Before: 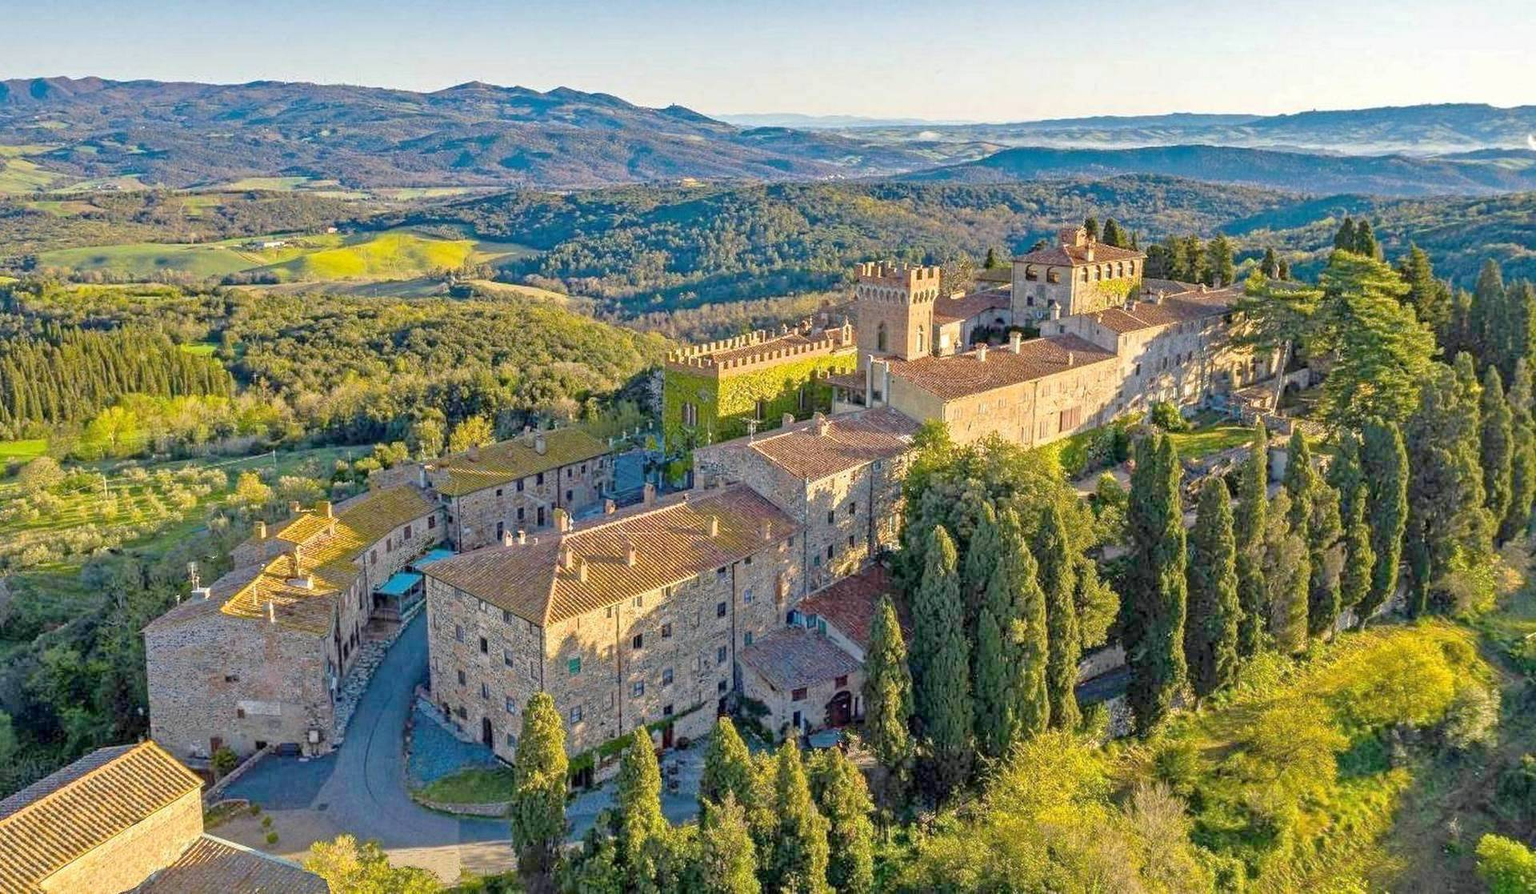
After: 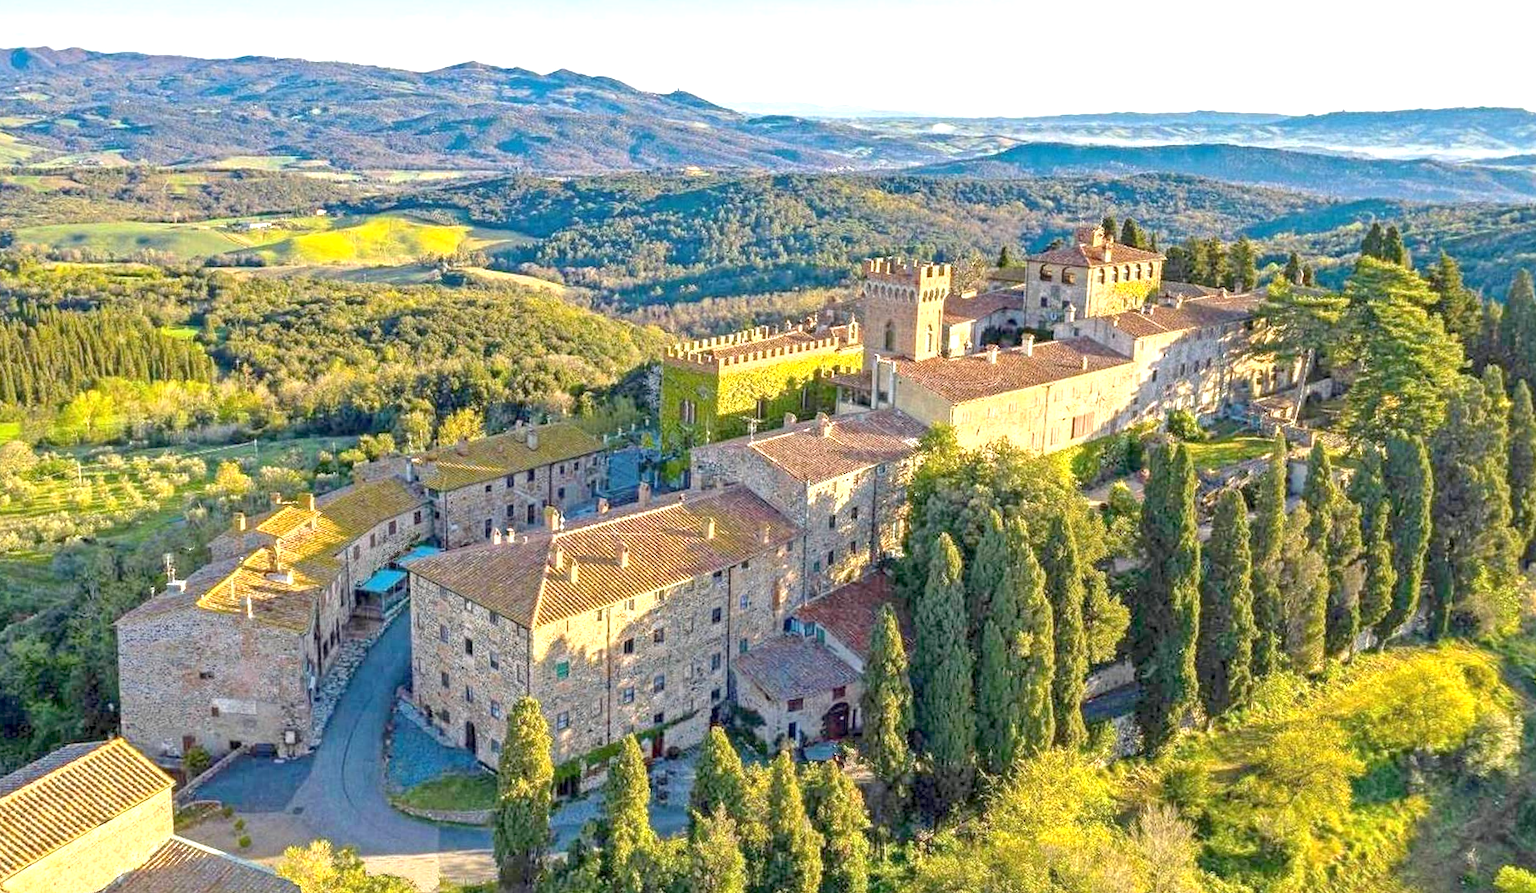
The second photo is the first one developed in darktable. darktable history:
crop and rotate: angle -1.28°
exposure: black level correction 0.001, exposure 0.965 EV, compensate highlight preservation false
tone equalizer: -8 EV 0.27 EV, -7 EV 0.382 EV, -6 EV 0.443 EV, -5 EV 0.279 EV, -3 EV -0.271 EV, -2 EV -0.397 EV, -1 EV -0.421 EV, +0 EV -0.227 EV, mask exposure compensation -0.503 EV
